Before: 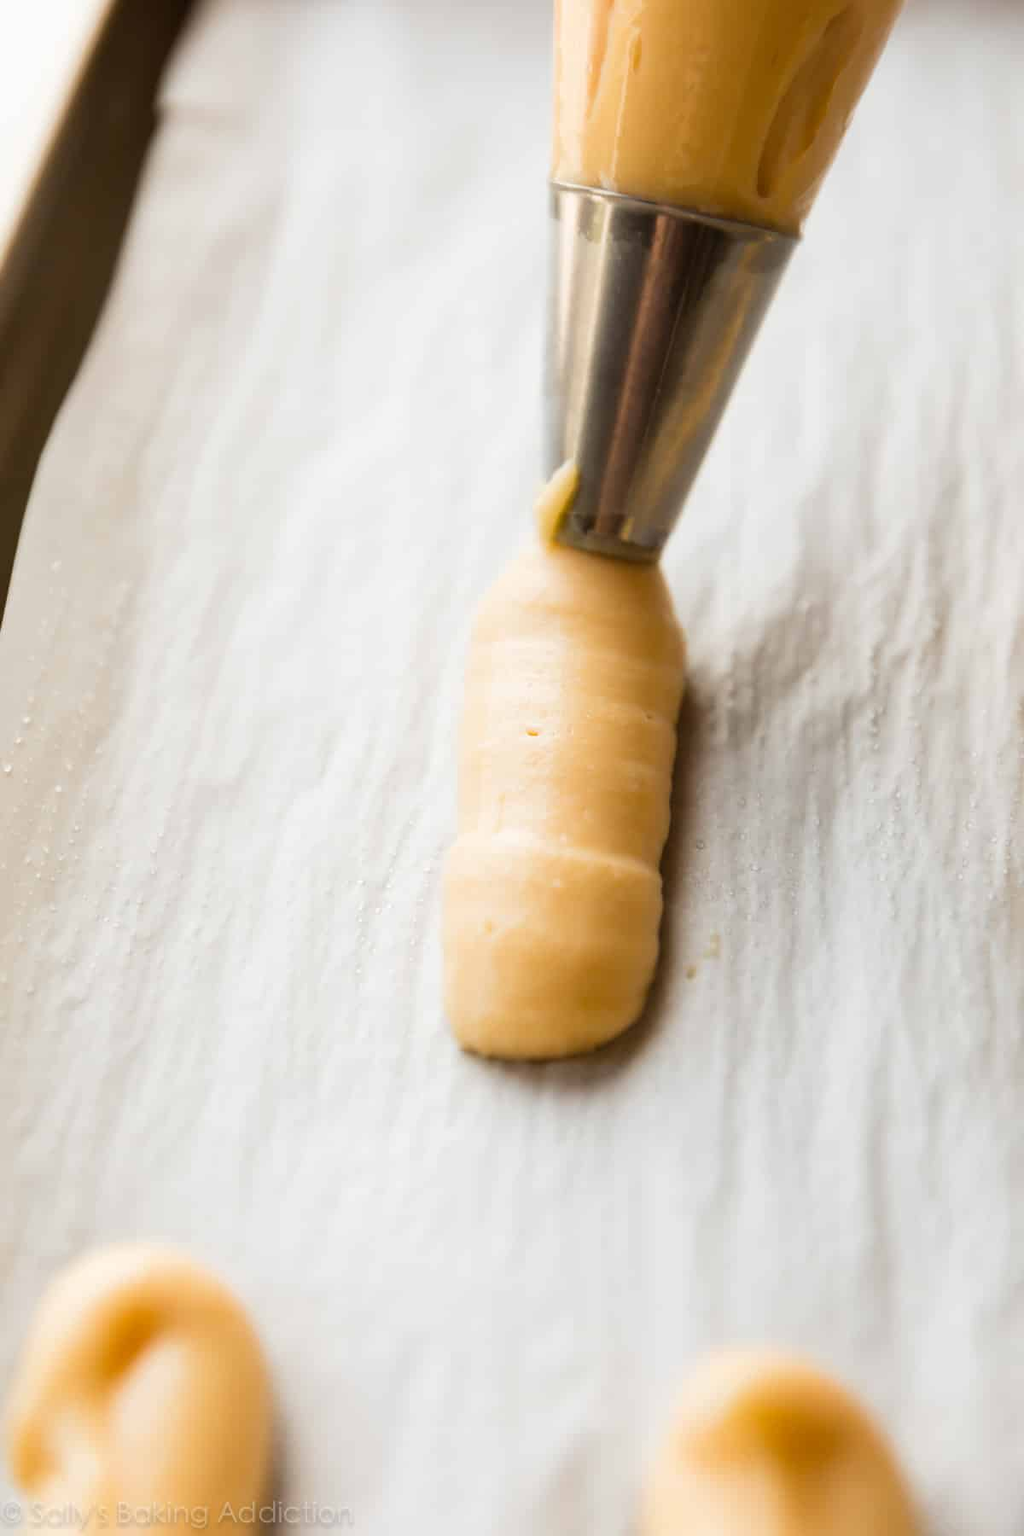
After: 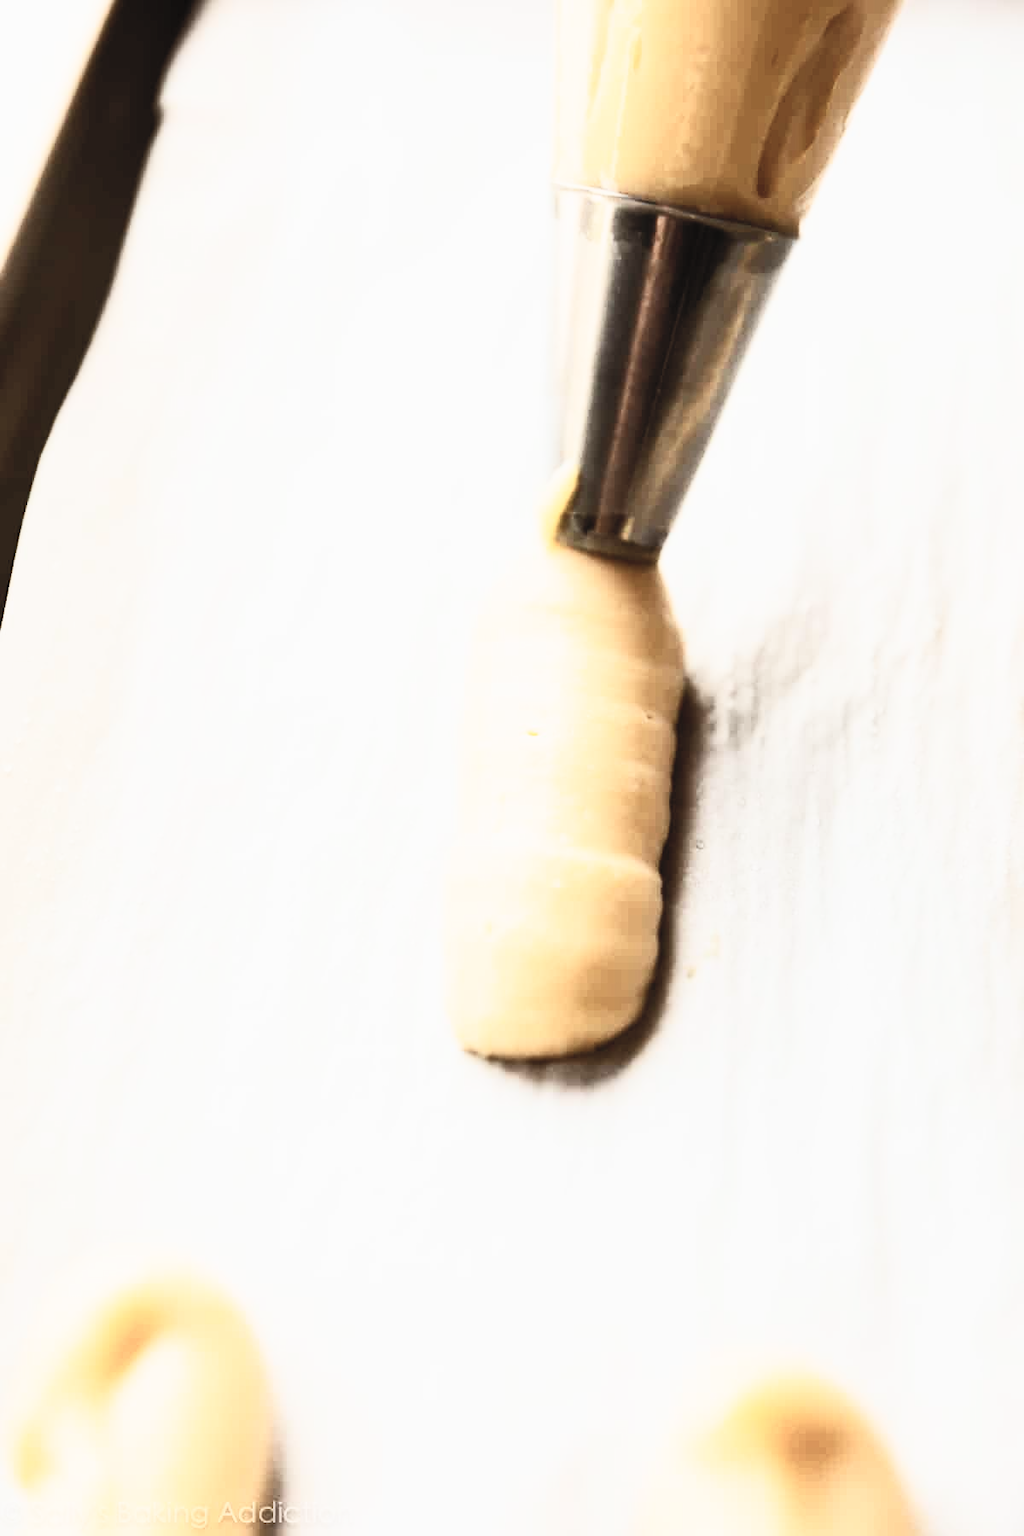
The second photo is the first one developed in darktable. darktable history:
sigmoid: contrast 1.7, skew -0.2, preserve hue 0%, red attenuation 0.1, red rotation 0.035, green attenuation 0.1, green rotation -0.017, blue attenuation 0.15, blue rotation -0.052, base primaries Rec2020
contrast brightness saturation: contrast 0.57, brightness 0.57, saturation -0.34
